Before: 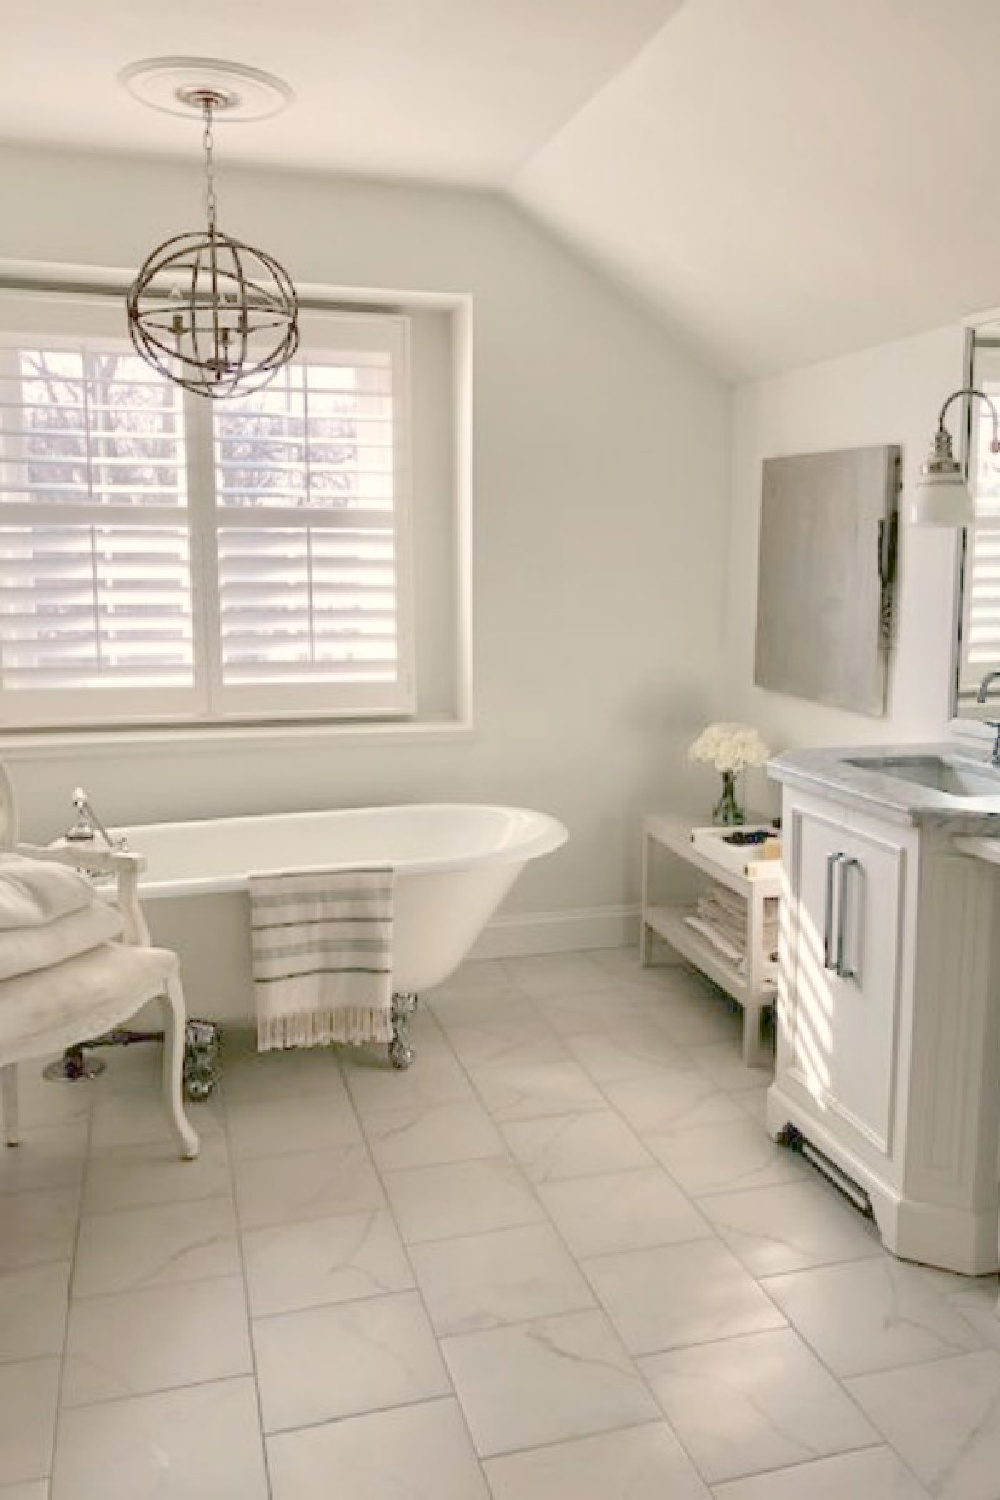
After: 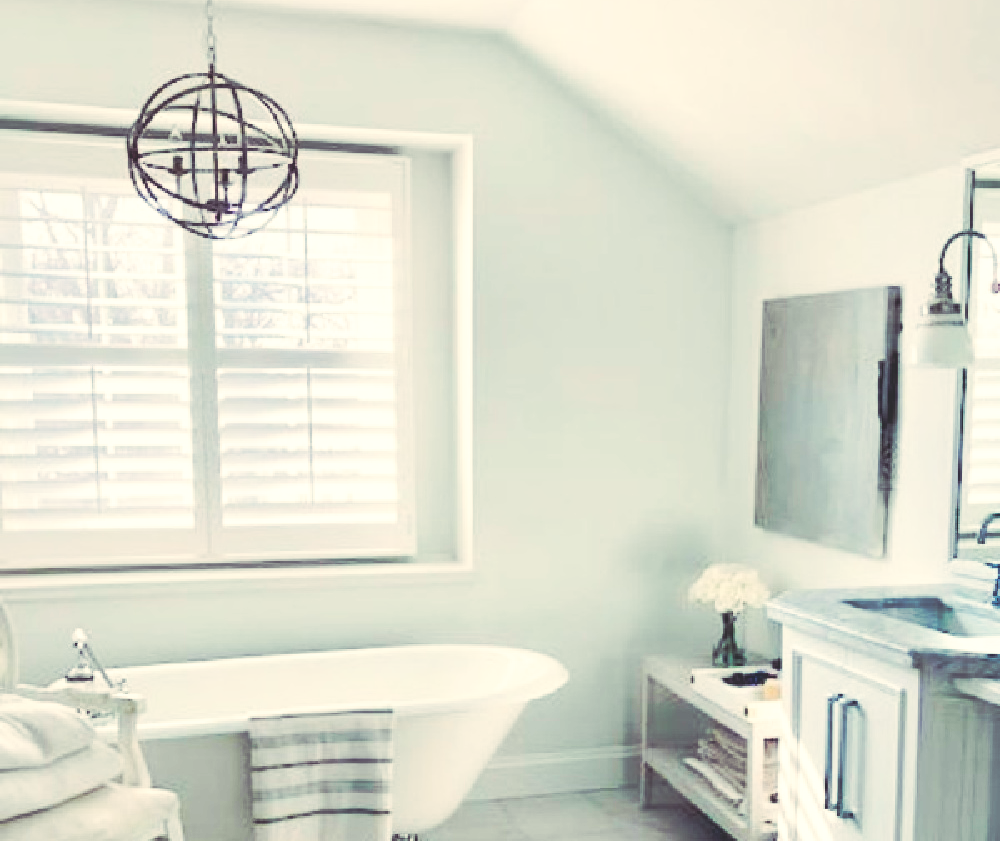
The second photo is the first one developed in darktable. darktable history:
tone curve: curves: ch0 [(0, 0) (0.003, 0.003) (0.011, 0.008) (0.025, 0.018) (0.044, 0.04) (0.069, 0.062) (0.1, 0.09) (0.136, 0.121) (0.177, 0.158) (0.224, 0.197) (0.277, 0.255) (0.335, 0.314) (0.399, 0.391) (0.468, 0.496) (0.543, 0.683) (0.623, 0.801) (0.709, 0.883) (0.801, 0.94) (0.898, 0.984) (1, 1)], preserve colors none
rgb curve: curves: ch0 [(0, 0.186) (0.314, 0.284) (0.576, 0.466) (0.805, 0.691) (0.936, 0.886)]; ch1 [(0, 0.186) (0.314, 0.284) (0.581, 0.534) (0.771, 0.746) (0.936, 0.958)]; ch2 [(0, 0.216) (0.275, 0.39) (1, 1)], mode RGB, independent channels, compensate middle gray true, preserve colors none
white balance: red 1.123, blue 0.83
crop and rotate: top 10.605%, bottom 33.274%
